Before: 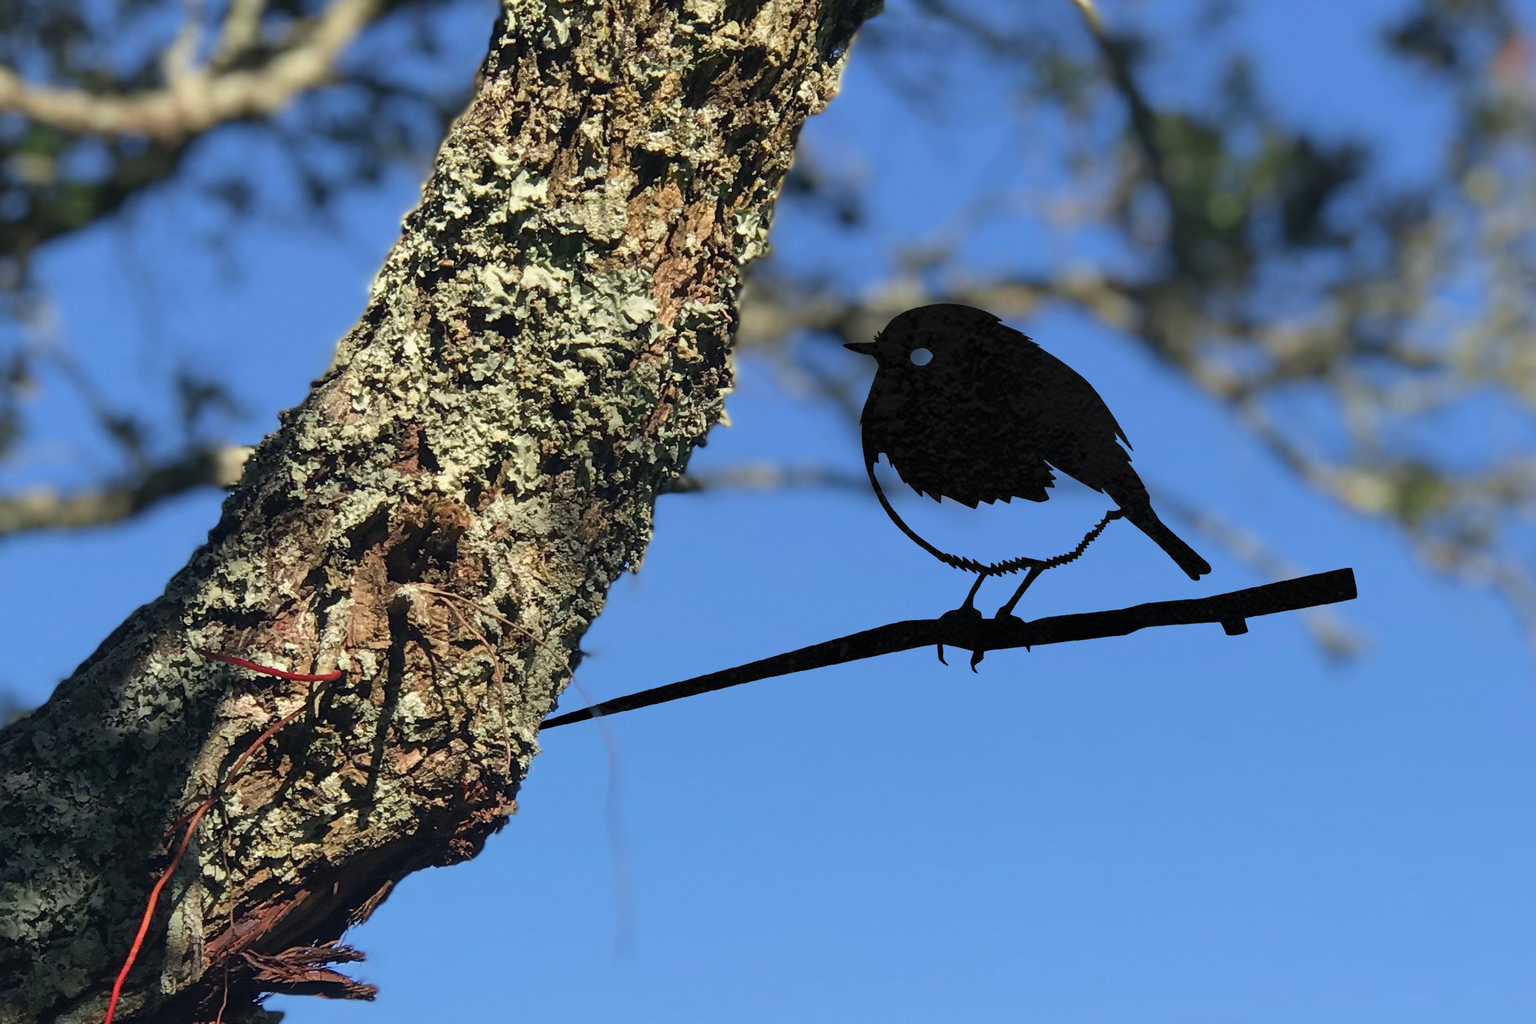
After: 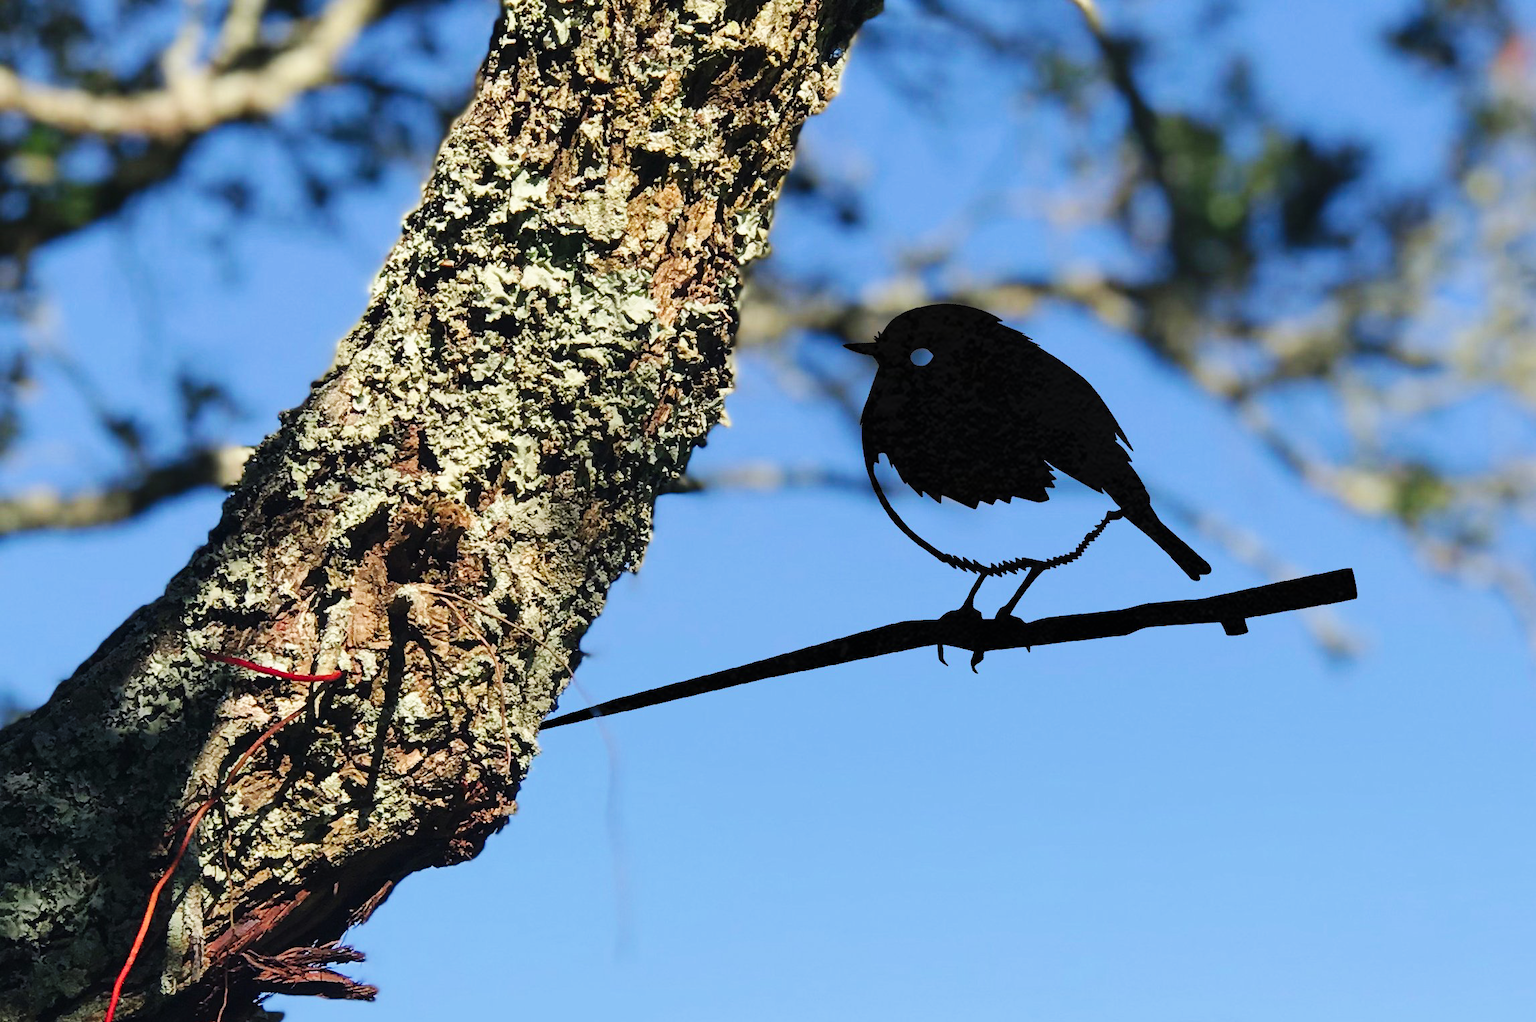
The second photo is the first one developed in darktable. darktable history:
base curve: curves: ch0 [(0, 0) (0.032, 0.025) (0.121, 0.166) (0.206, 0.329) (0.605, 0.79) (1, 1)], preserve colors none
crop: bottom 0.066%
exposure: compensate exposure bias true, compensate highlight preservation false
